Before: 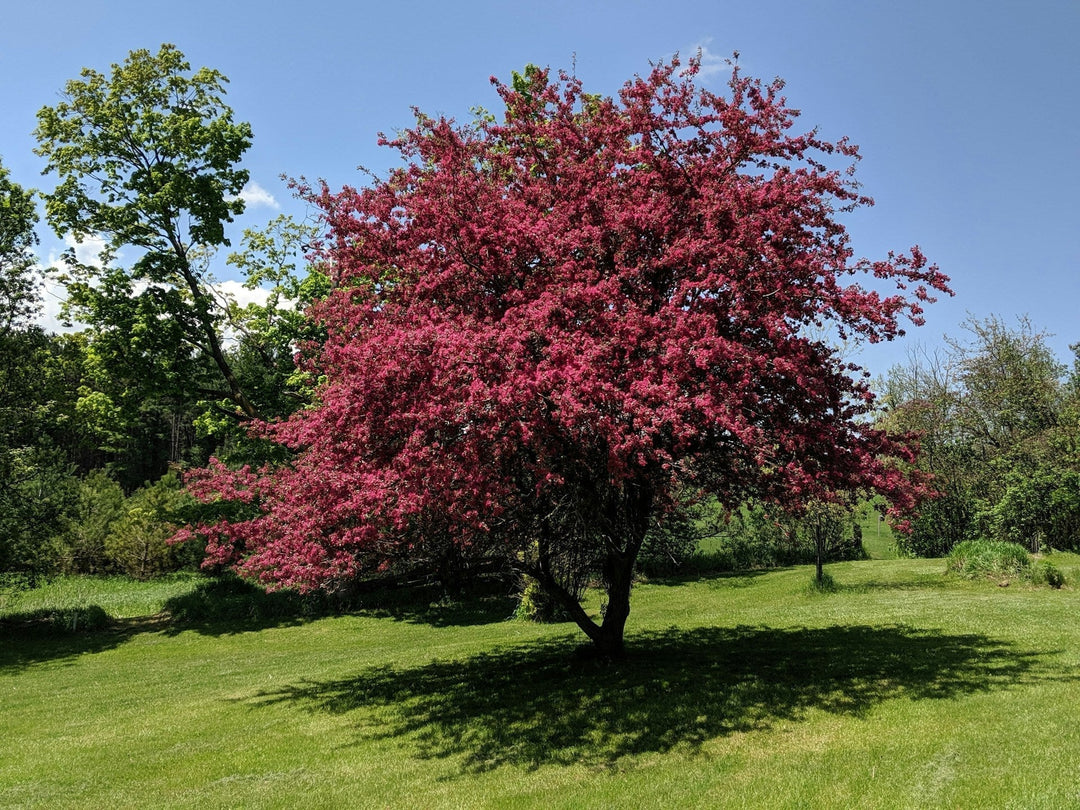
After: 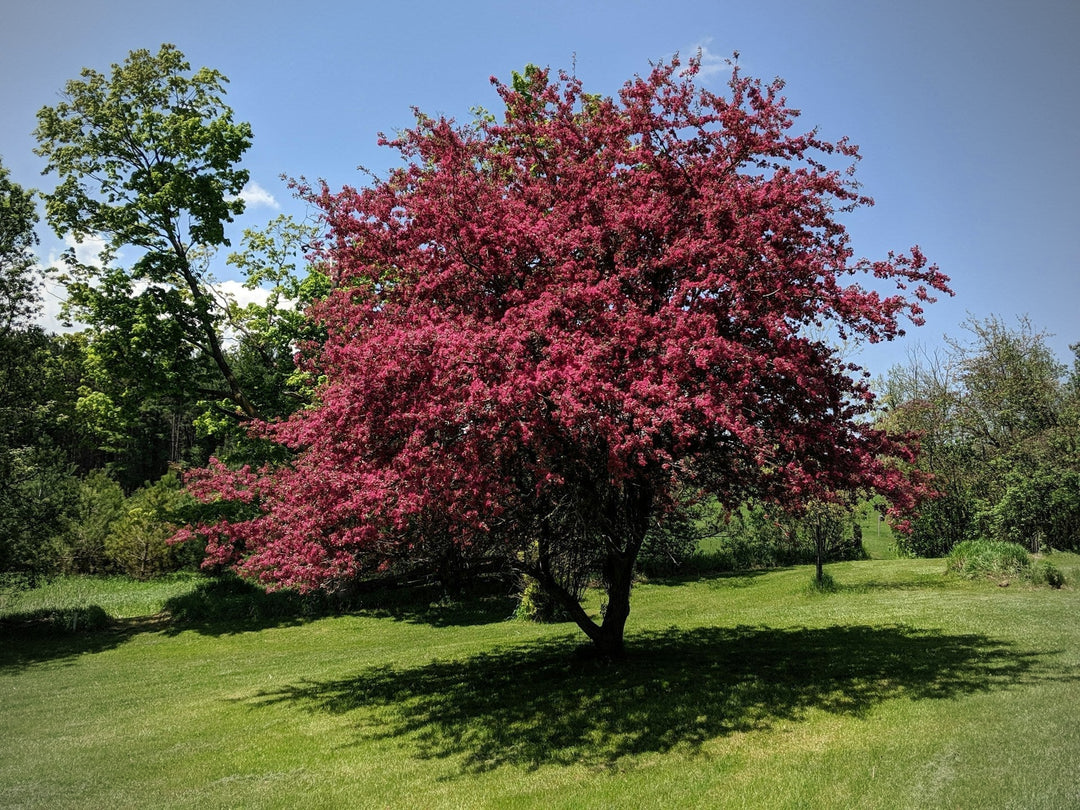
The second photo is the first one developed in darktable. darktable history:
white balance: emerald 1
vignetting: fall-off radius 60.92%
